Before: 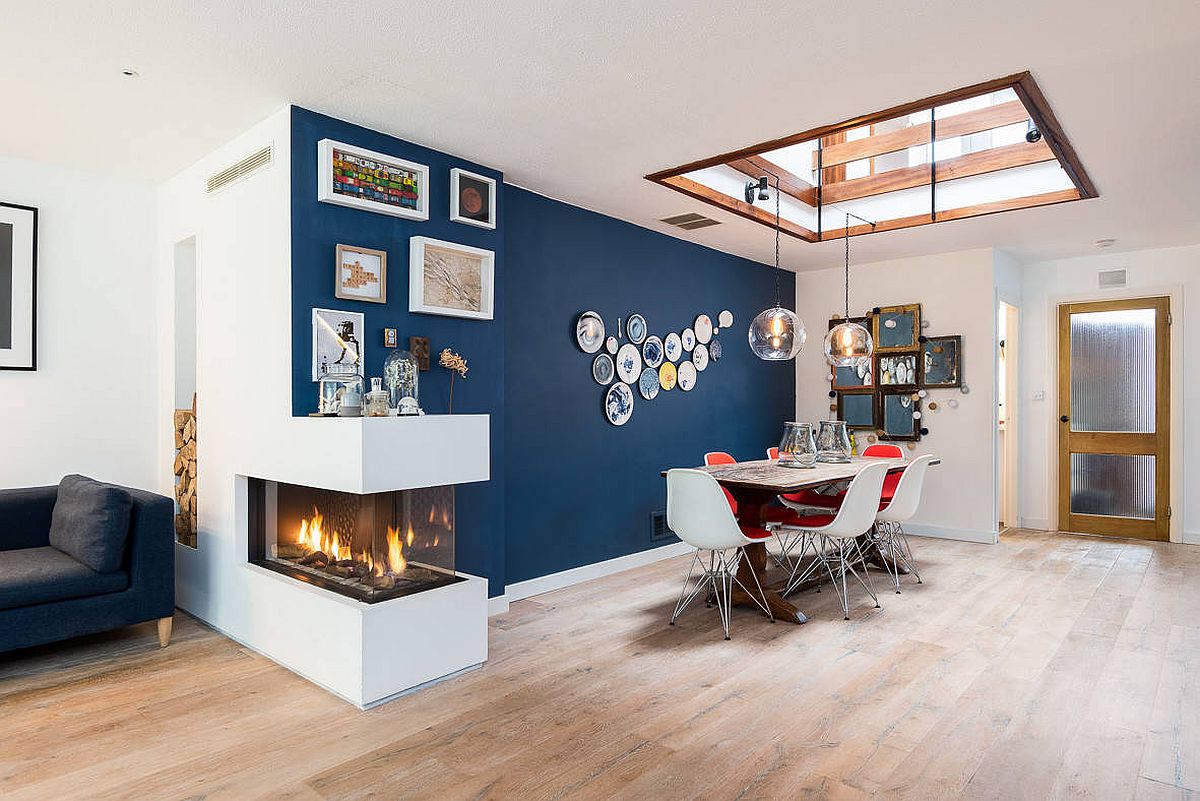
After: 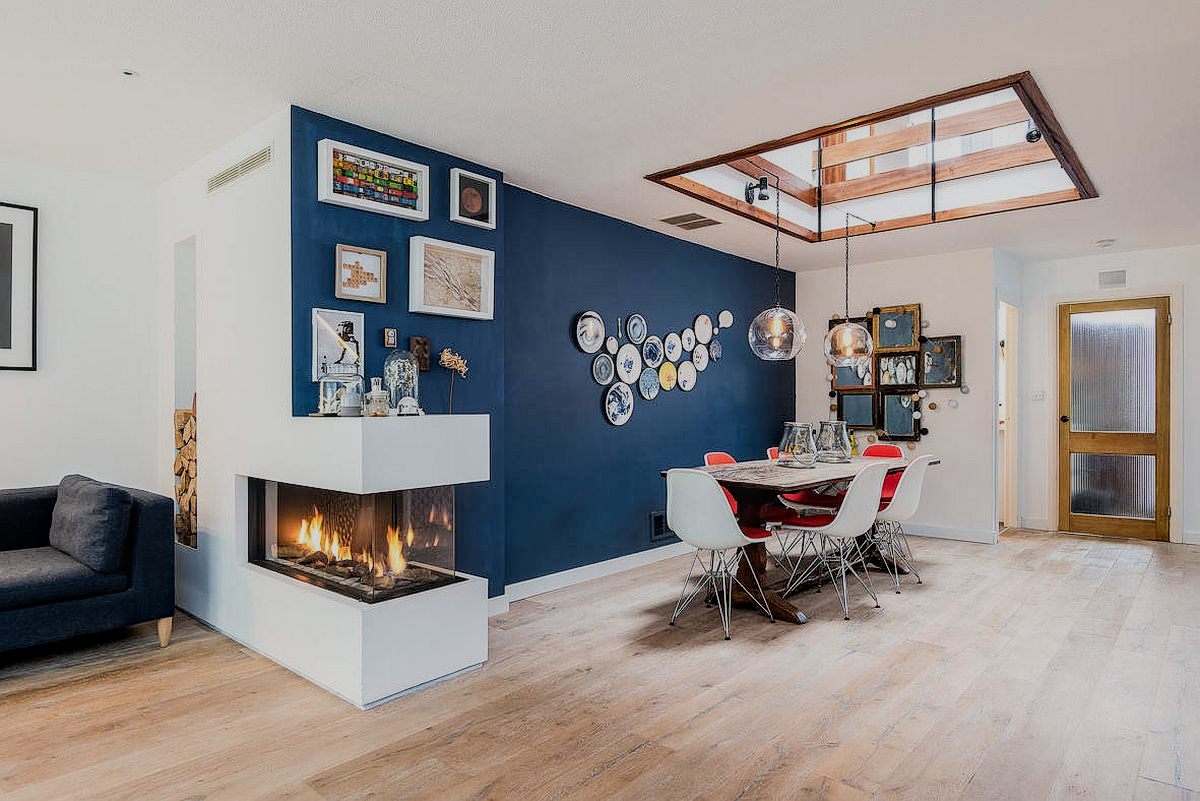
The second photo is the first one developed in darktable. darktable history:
filmic rgb: black relative exposure -7.65 EV, white relative exposure 4.56 EV, threshold 5.99 EV, hardness 3.61, enable highlight reconstruction true
local contrast: on, module defaults
